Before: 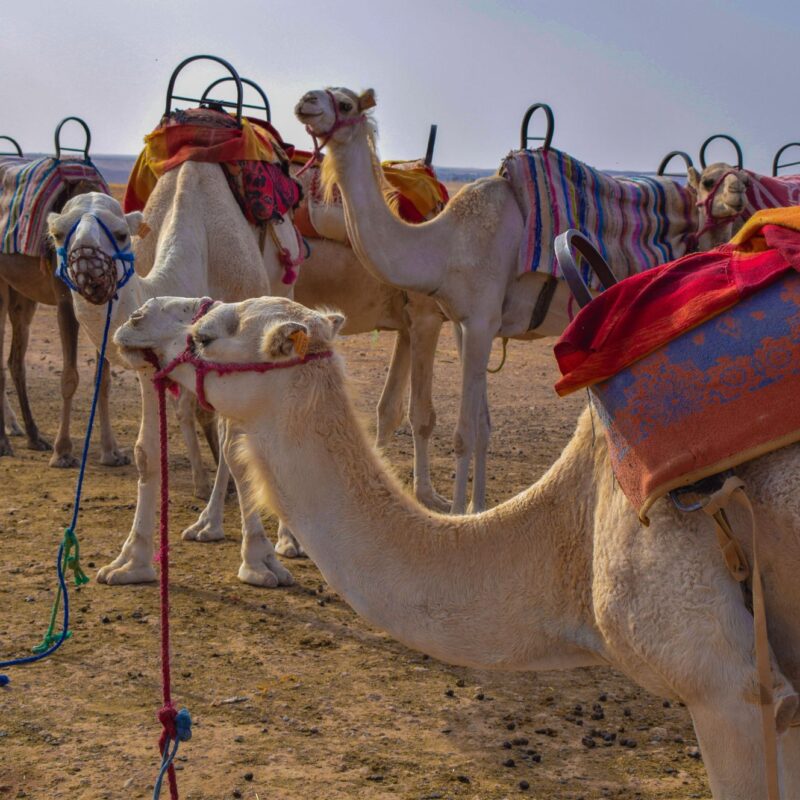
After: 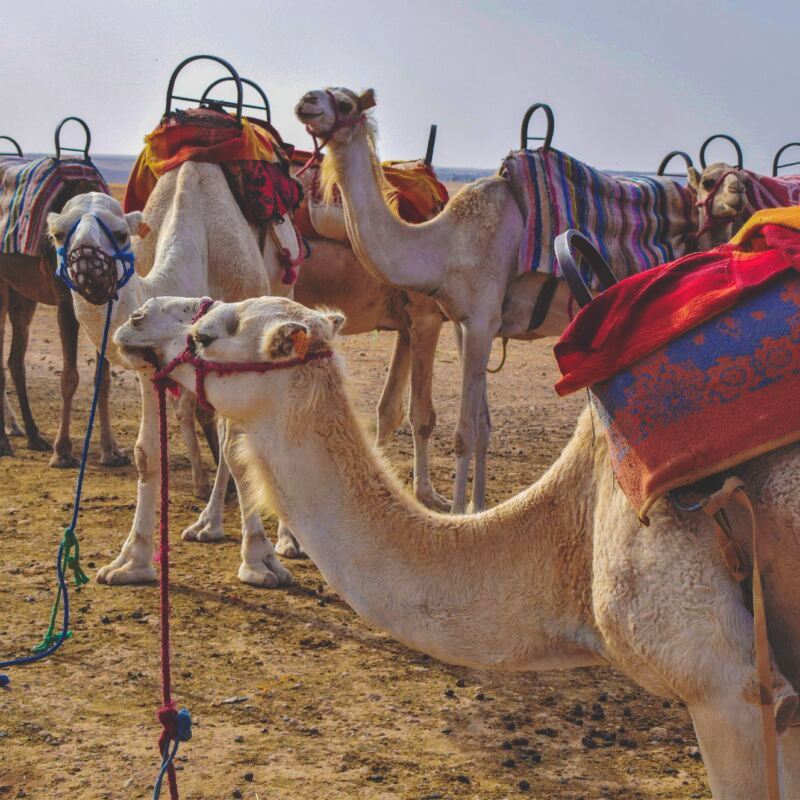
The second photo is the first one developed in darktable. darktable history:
local contrast: mode bilateral grid, contrast 20, coarseness 50, detail 120%, midtone range 0.2
base curve: curves: ch0 [(0, 0.024) (0.055, 0.065) (0.121, 0.166) (0.236, 0.319) (0.693, 0.726) (1, 1)], preserve colors none
